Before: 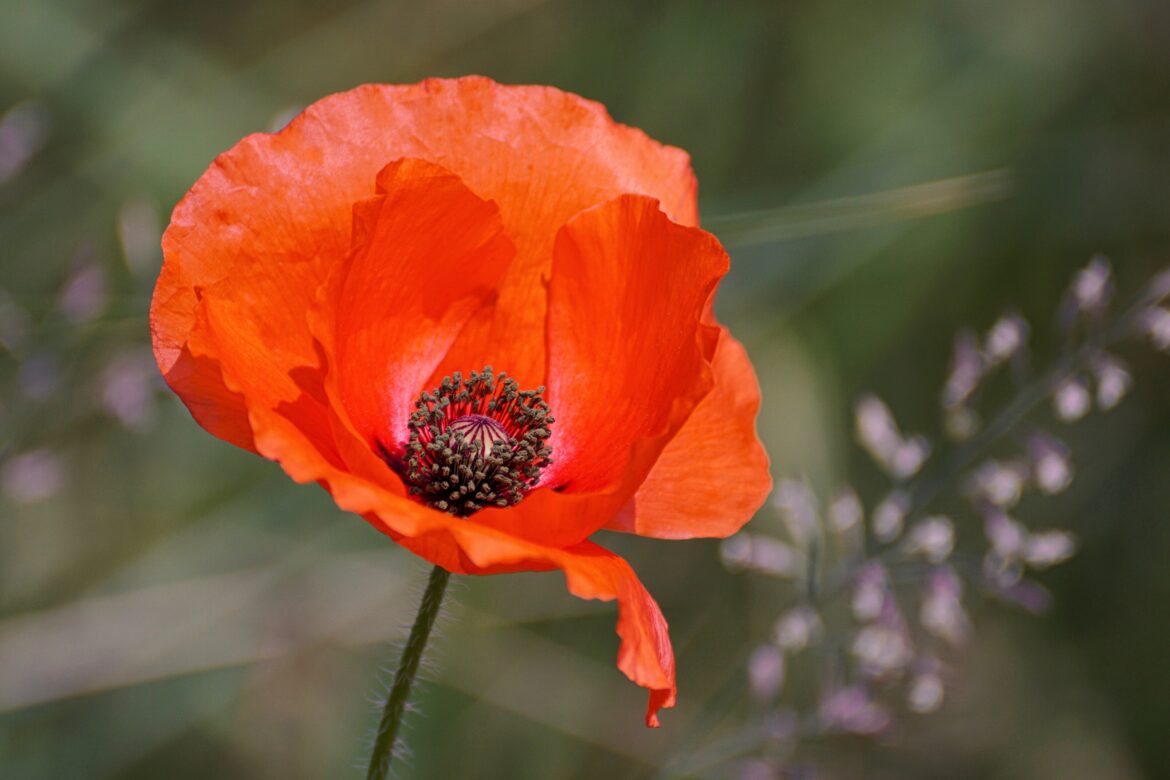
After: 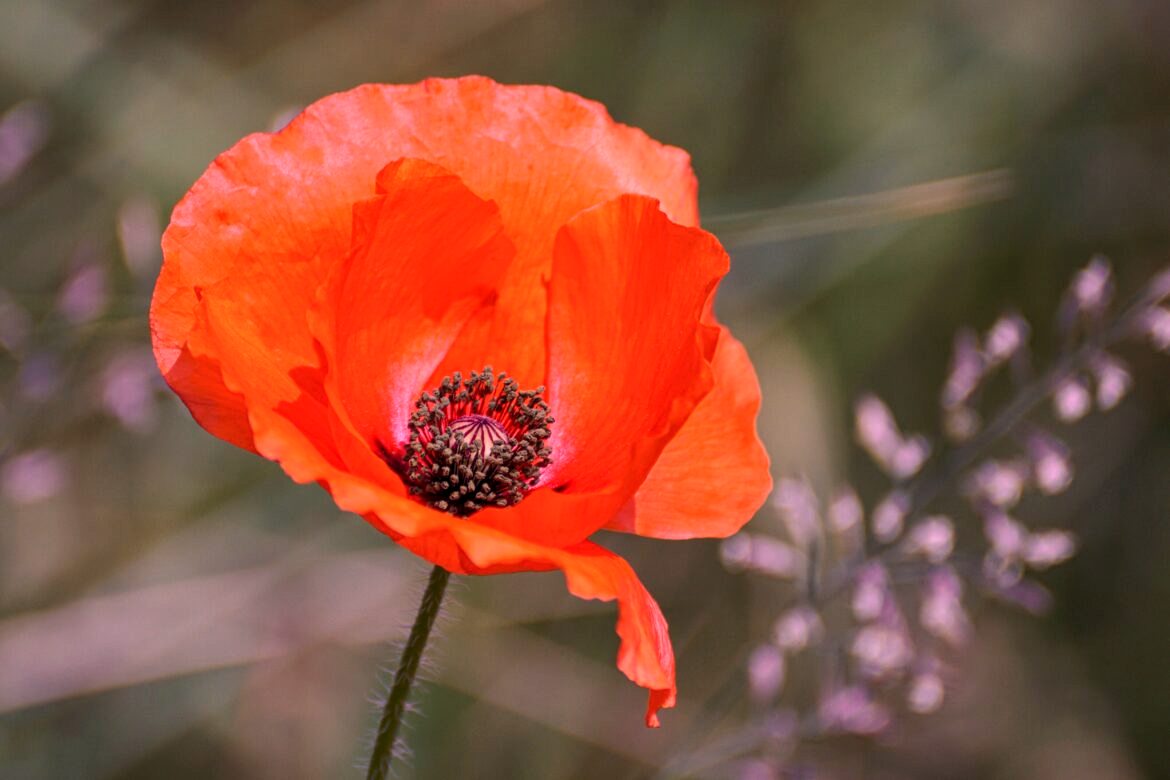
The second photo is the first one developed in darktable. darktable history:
local contrast: on, module defaults
white balance: red 1.188, blue 1.11
